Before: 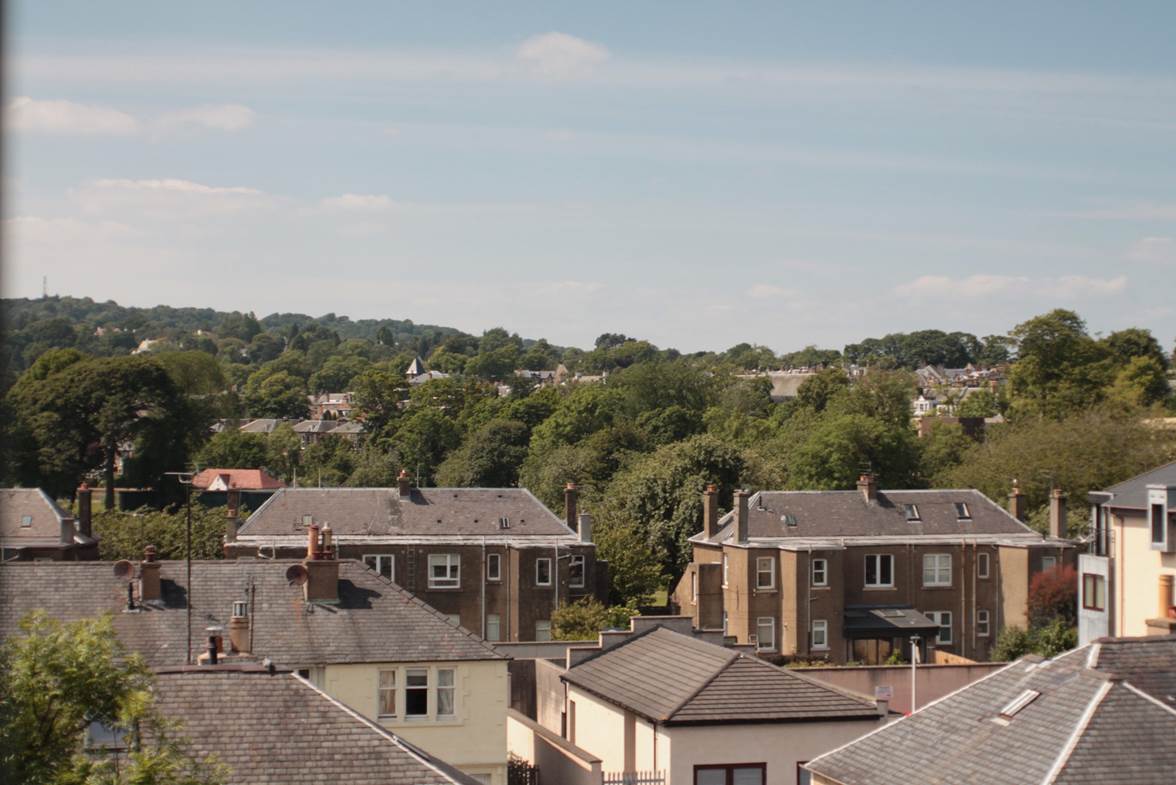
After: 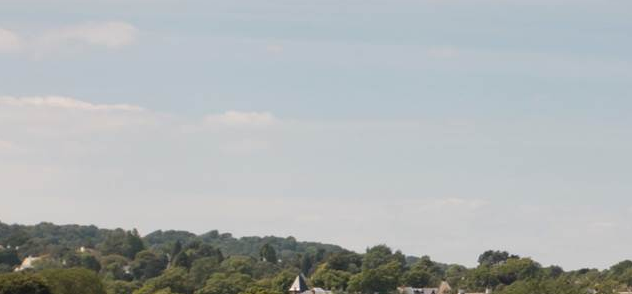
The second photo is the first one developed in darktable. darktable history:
crop: left 10.033%, top 10.676%, right 36.168%, bottom 51.851%
